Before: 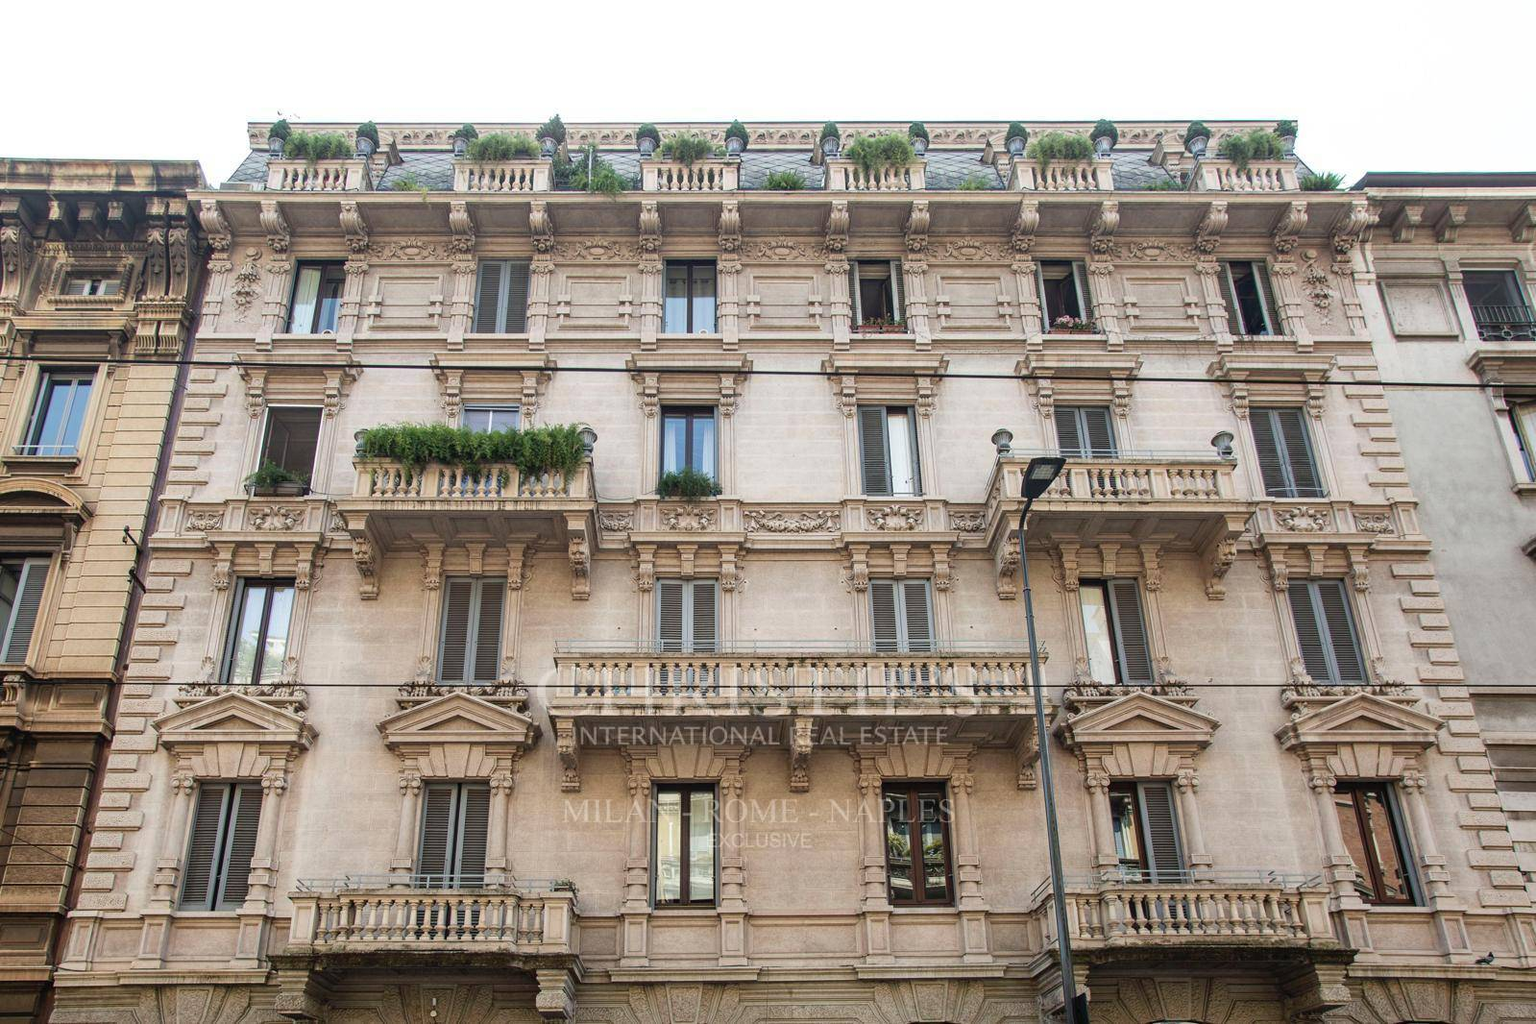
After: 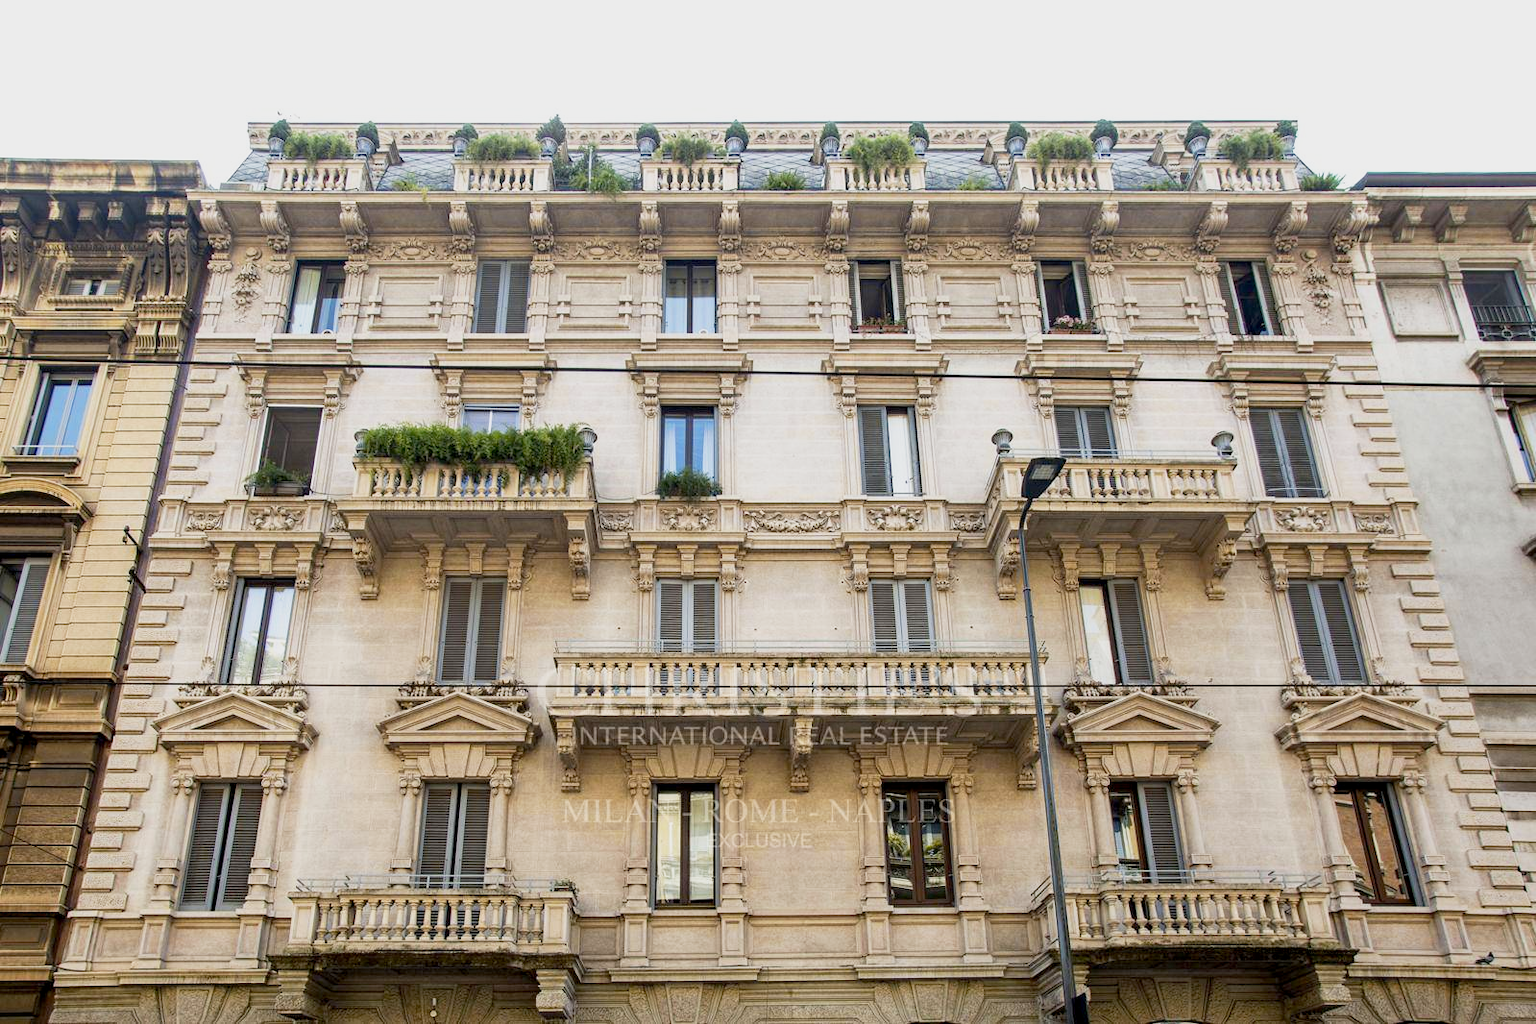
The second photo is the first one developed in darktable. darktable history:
base curve: curves: ch0 [(0, 0) (0.088, 0.125) (0.176, 0.251) (0.354, 0.501) (0.613, 0.749) (1, 0.877)], preserve colors none
color contrast: green-magenta contrast 0.85, blue-yellow contrast 1.25, unbound 0
exposure: black level correction 0.006, exposure -0.226 EV, compensate highlight preservation false
